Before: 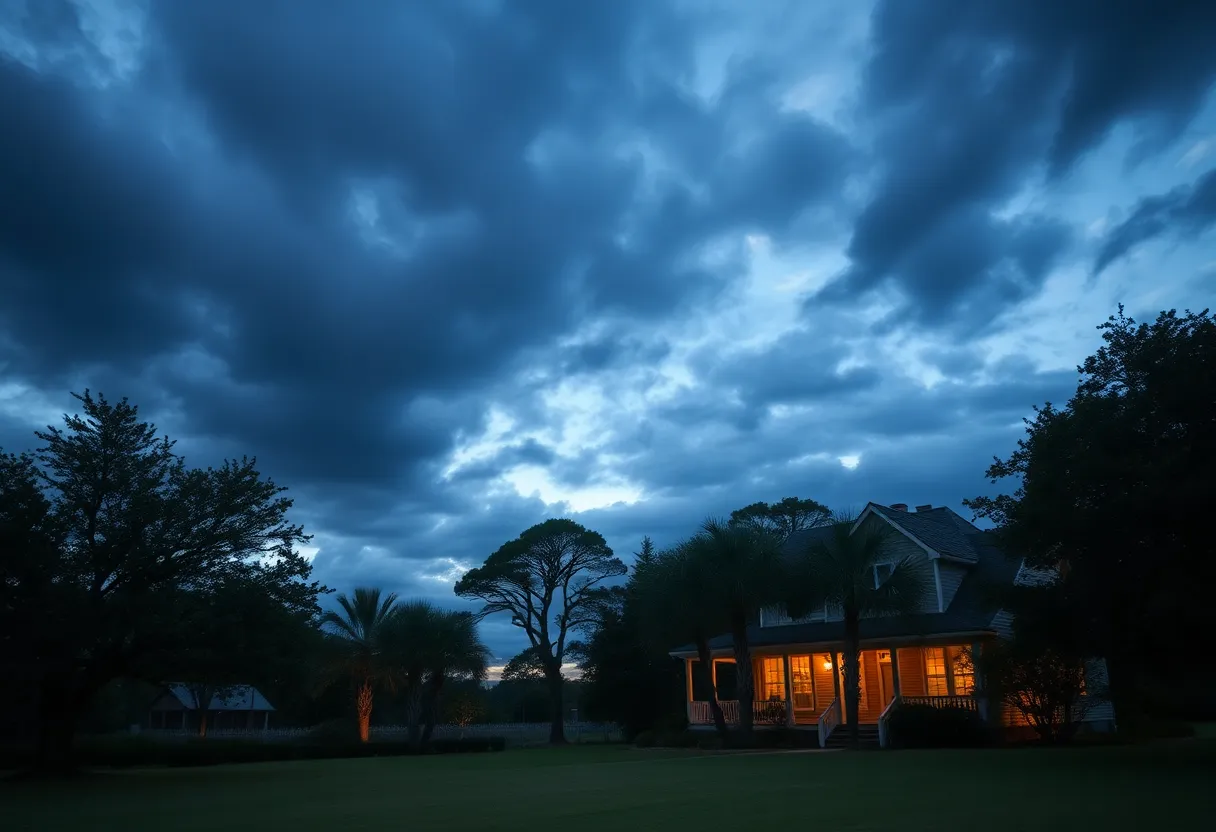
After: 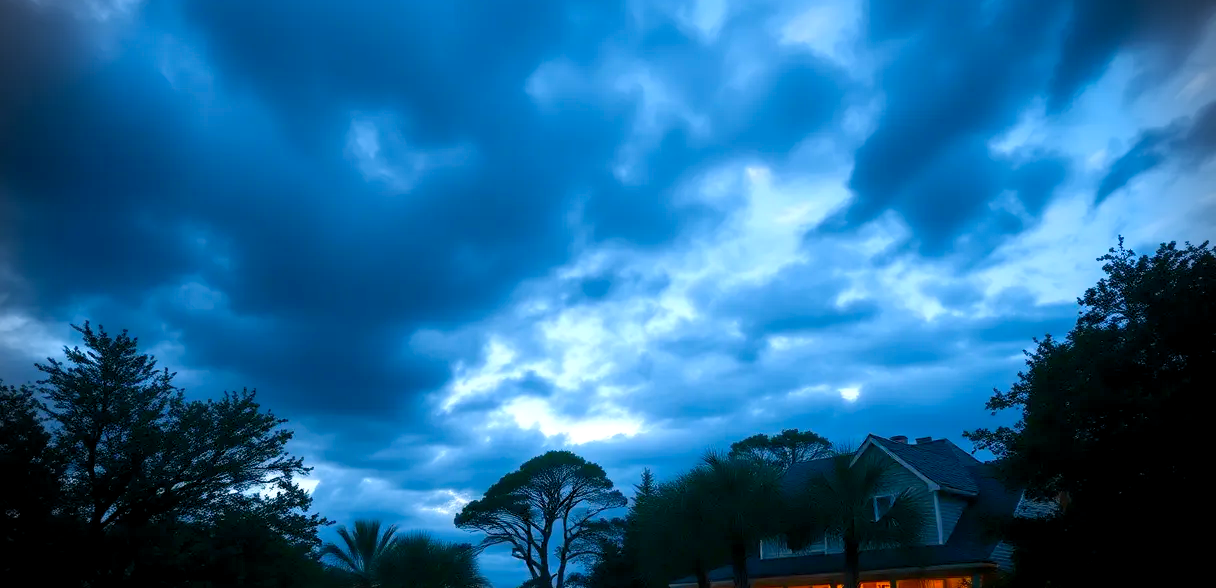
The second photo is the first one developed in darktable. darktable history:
color balance rgb: shadows lift › chroma 2%, shadows lift › hue 217.2°, power › chroma 0.25%, power › hue 60°, highlights gain › chroma 1.5%, highlights gain › hue 309.6°, global offset › luminance -0.25%, perceptual saturation grading › global saturation 15%, global vibrance 15%
levels: levels [0, 0.435, 0.917]
crop and rotate: top 8.293%, bottom 20.996%
vignetting: fall-off start 88.03%, fall-off radius 24.9%
